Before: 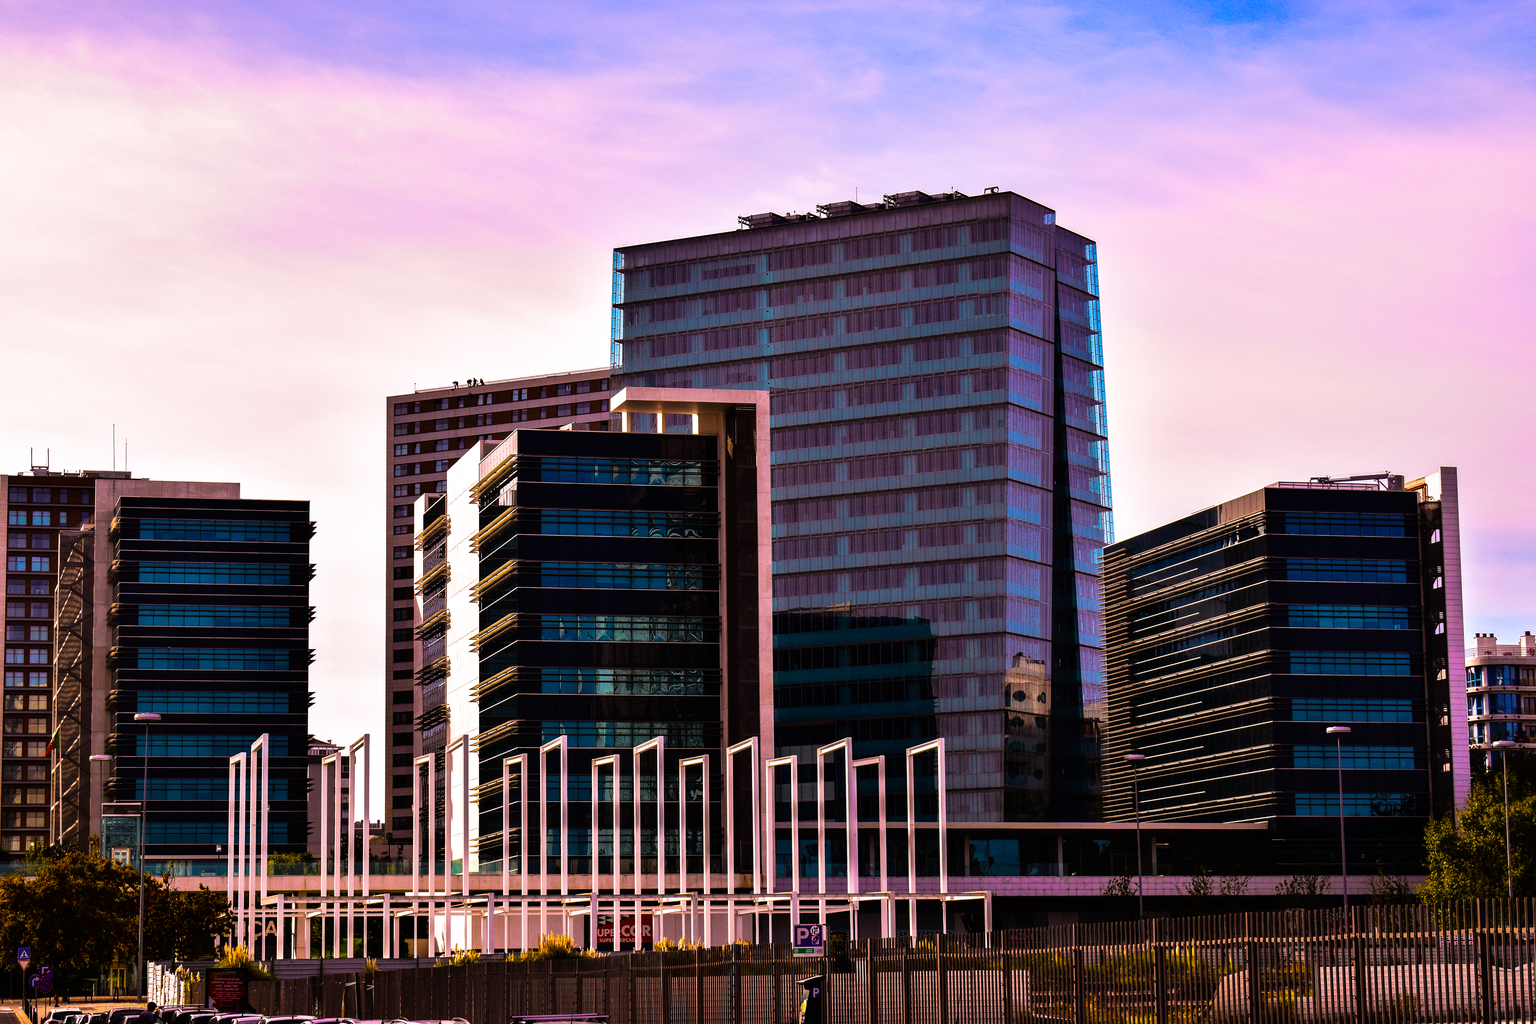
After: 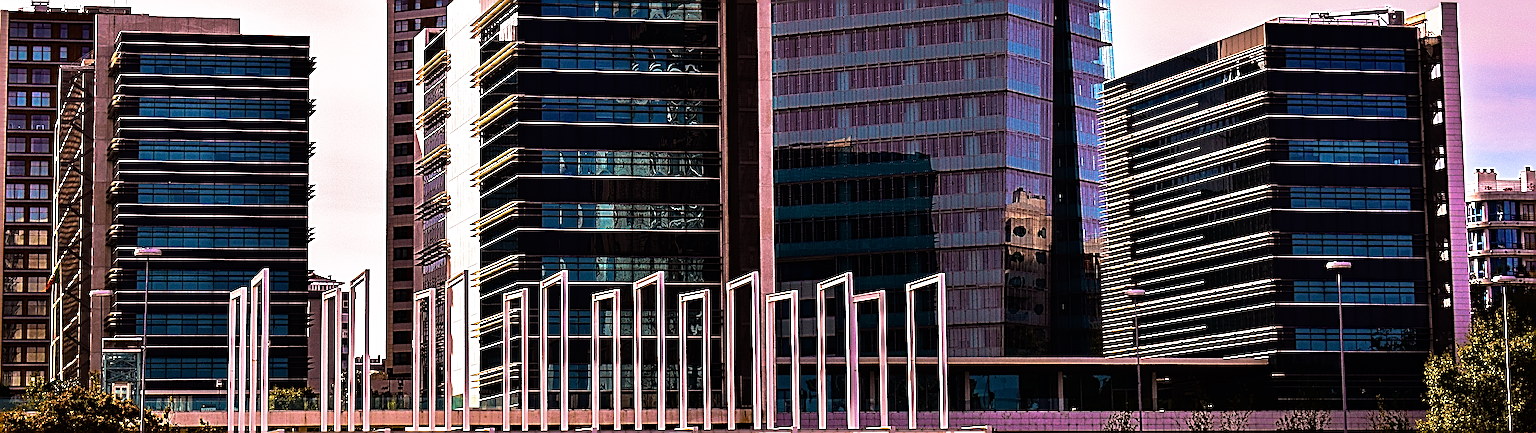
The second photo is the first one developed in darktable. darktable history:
sharpen: radius 6.263, amount 1.787, threshold 0.247
crop: top 45.436%, bottom 12.199%
